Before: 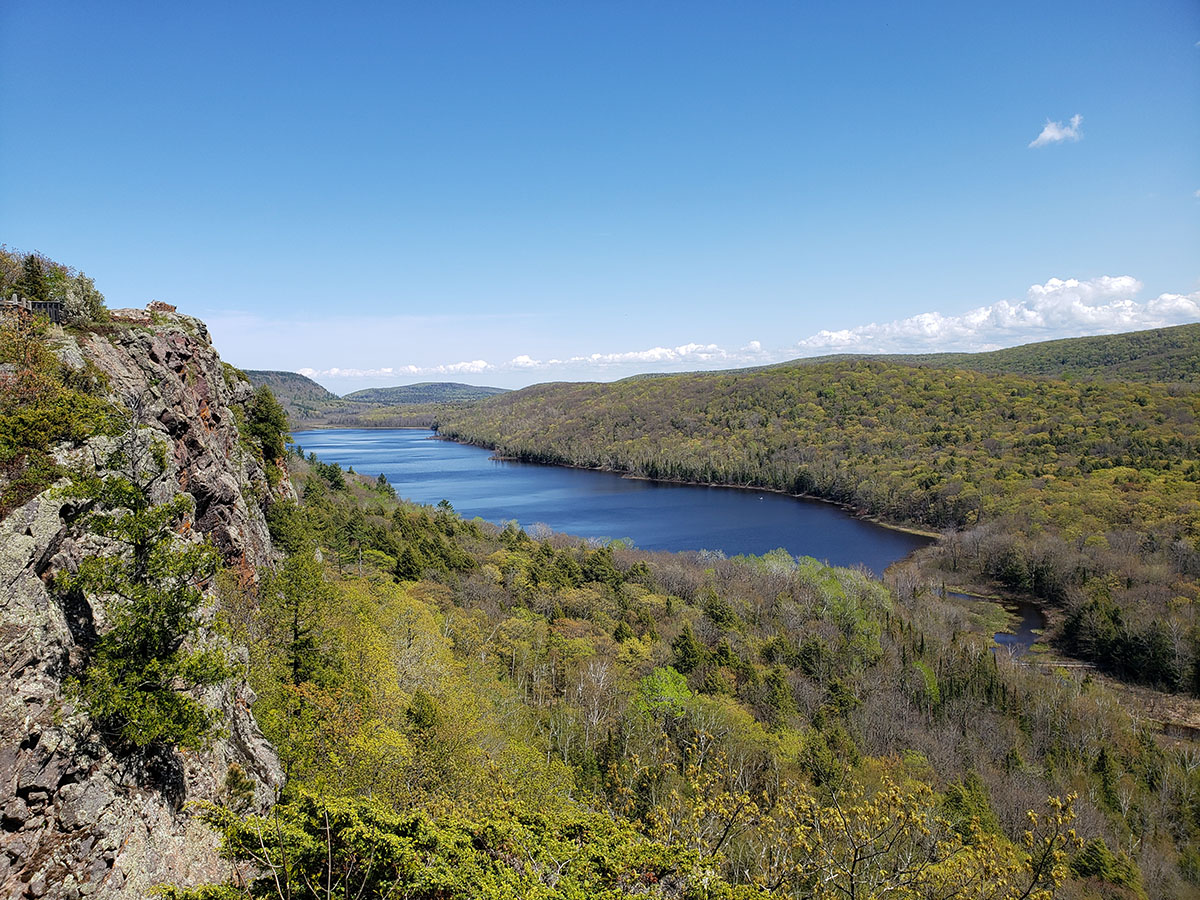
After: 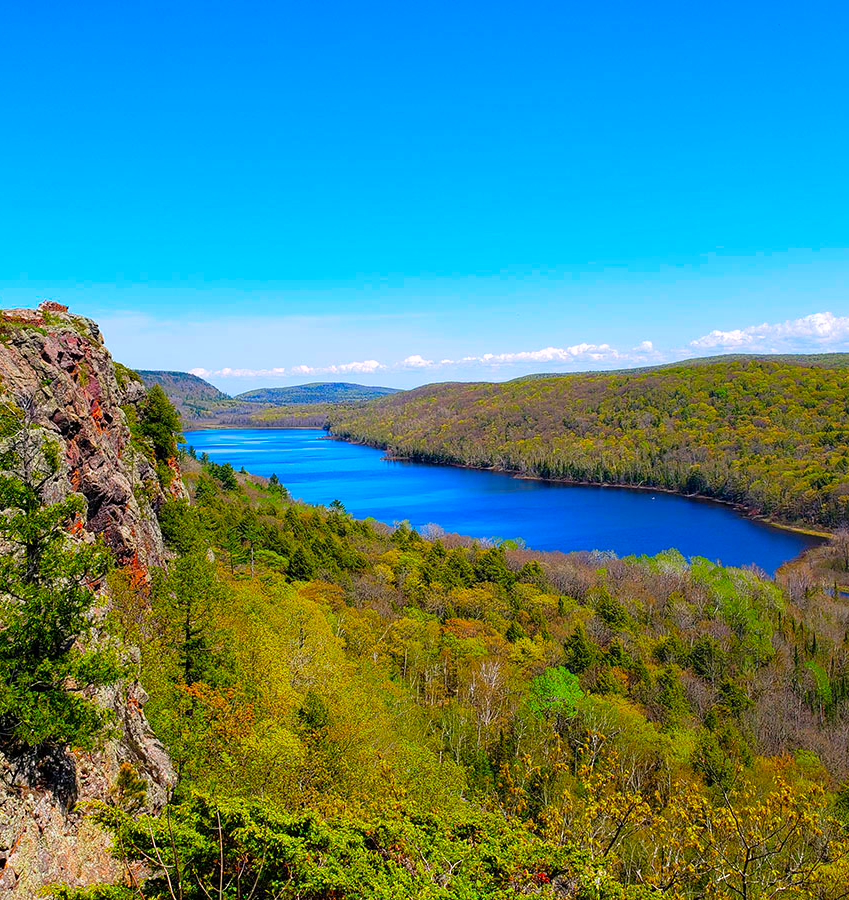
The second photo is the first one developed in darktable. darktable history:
crop and rotate: left 9.072%, right 20.151%
color correction: highlights a* 1.56, highlights b* -1.68, saturation 2.48
